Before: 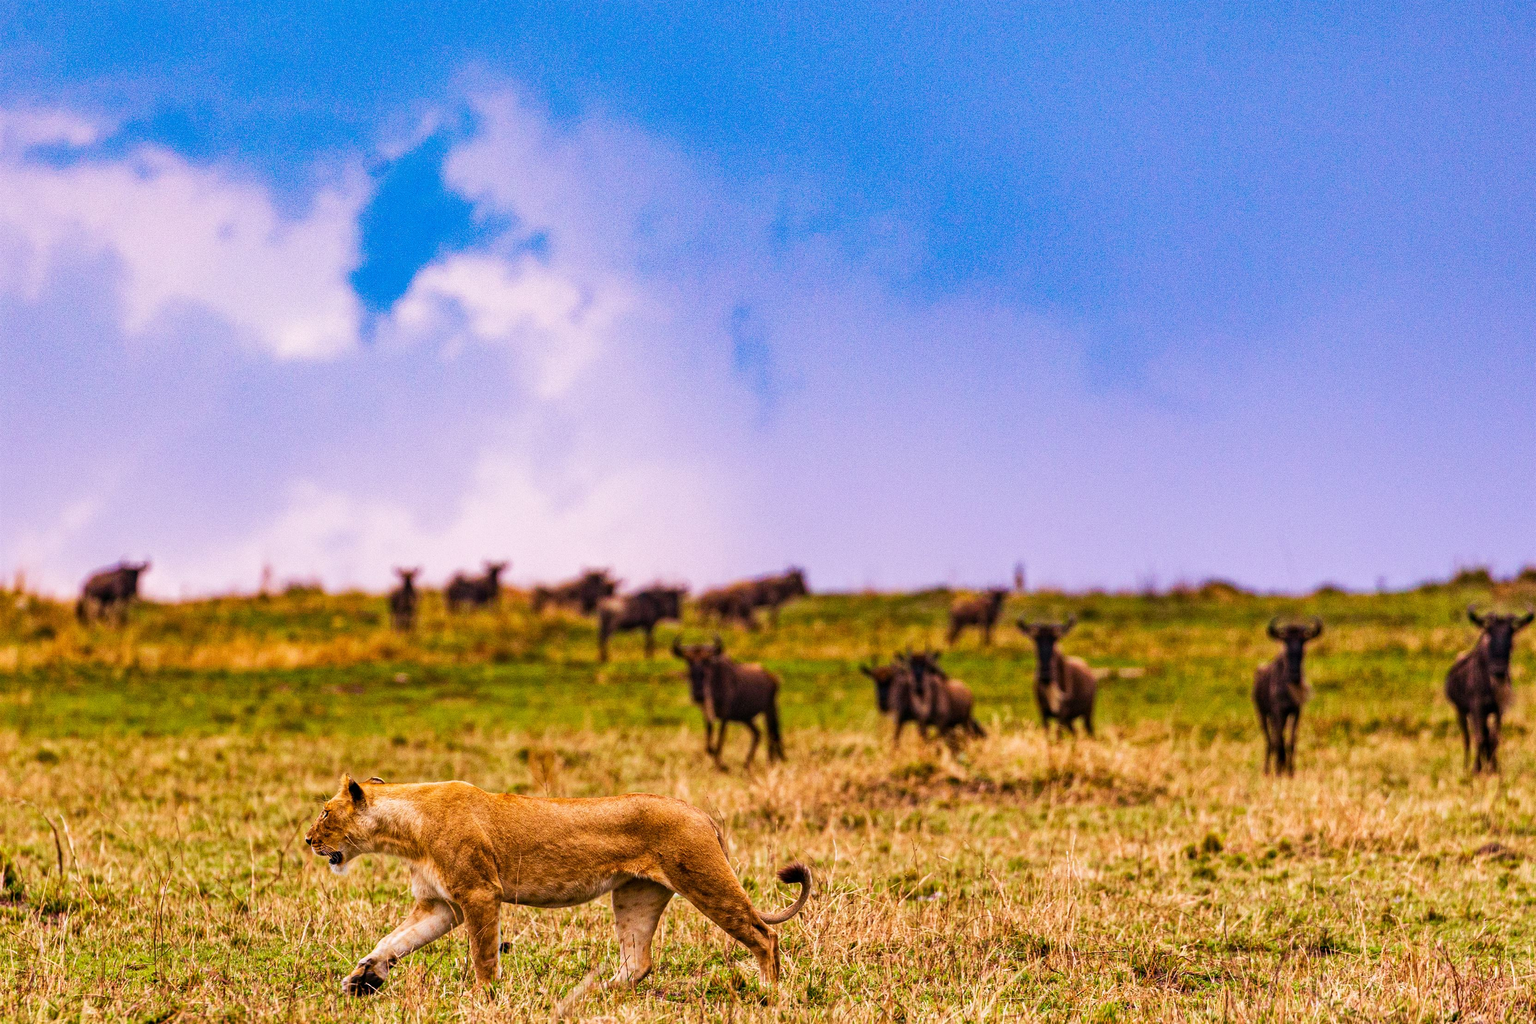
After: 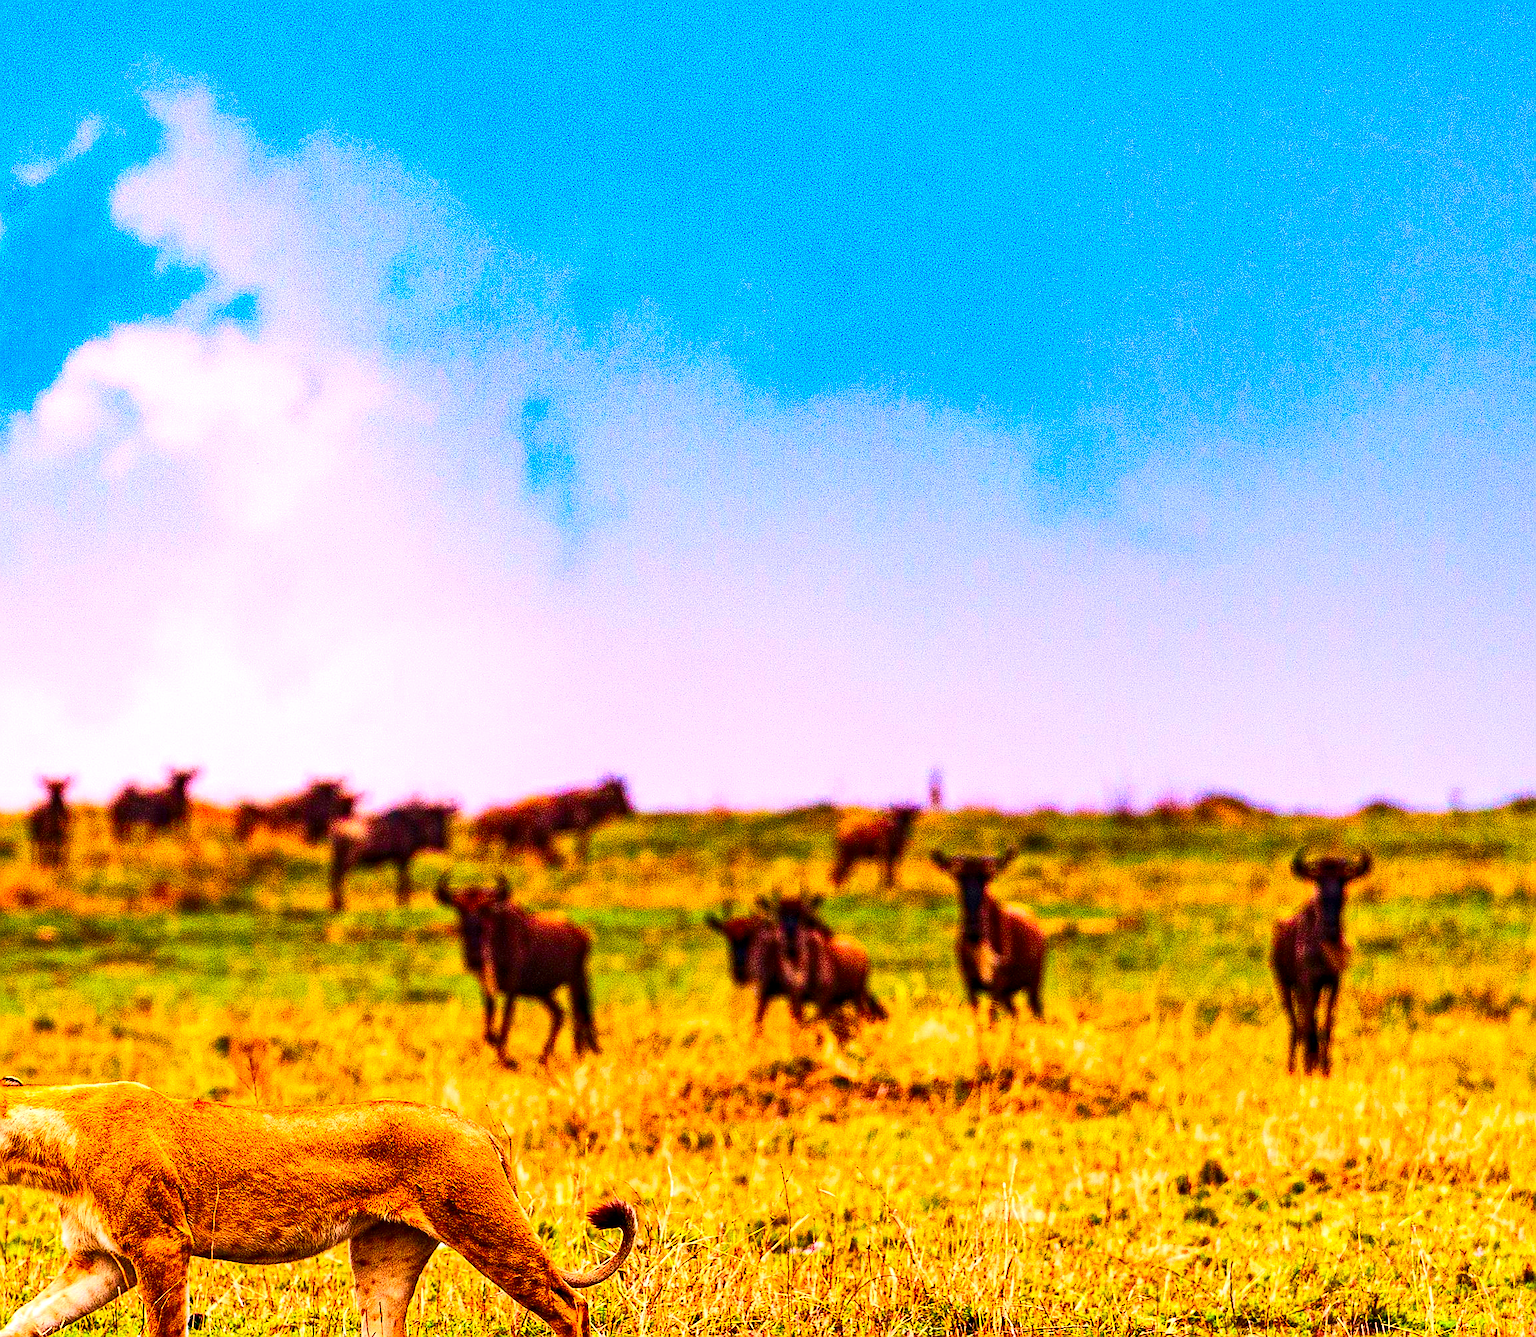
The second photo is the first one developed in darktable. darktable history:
crop and rotate: left 24.034%, top 2.838%, right 6.406%, bottom 6.299%
local contrast: highlights 100%, shadows 100%, detail 120%, midtone range 0.2
sharpen: radius 1.4, amount 1.25, threshold 0.7
exposure: black level correction 0, exposure 0.5 EV, compensate exposure bias true, compensate highlight preservation false
contrast brightness saturation: contrast 0.26, brightness 0.02, saturation 0.87
